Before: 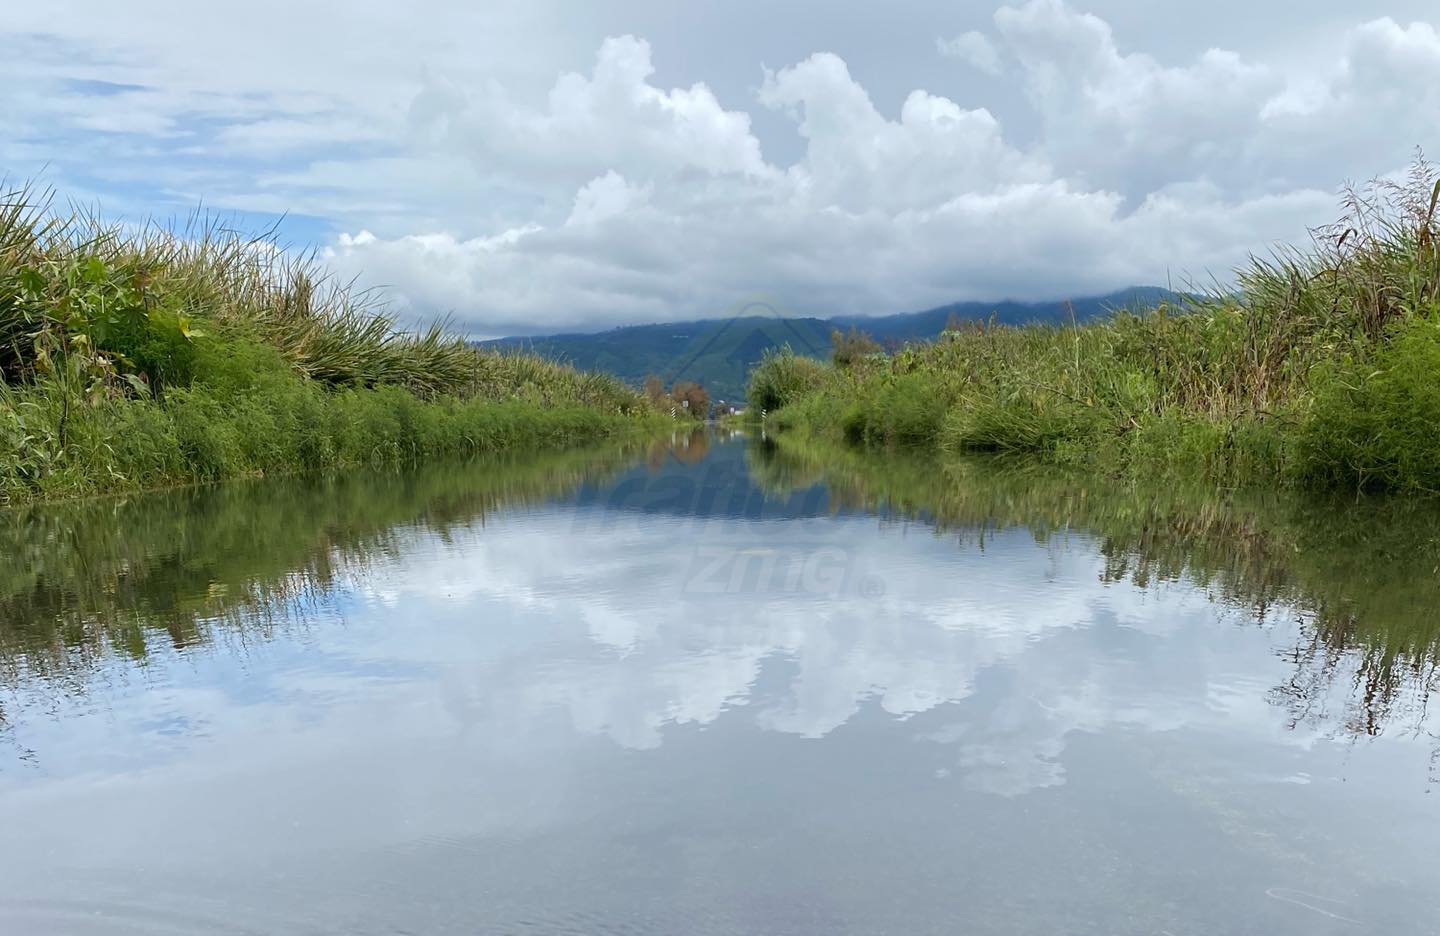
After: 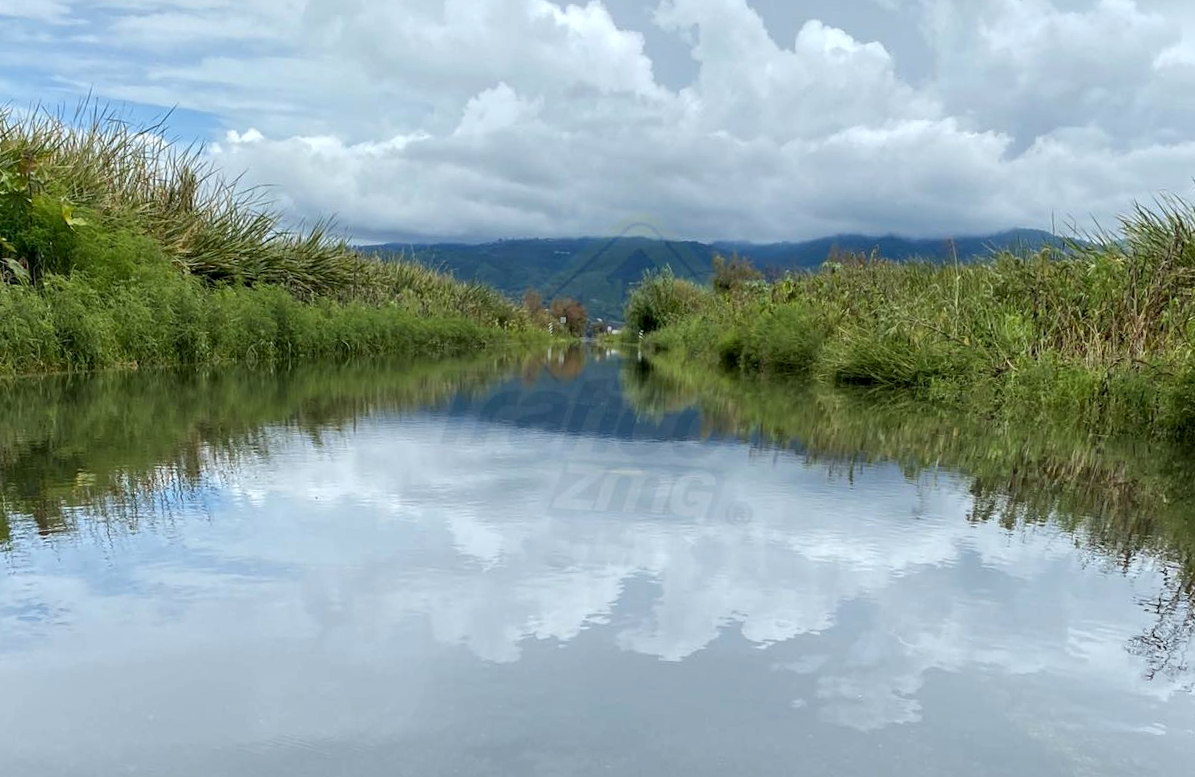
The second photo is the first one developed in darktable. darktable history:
local contrast: on, module defaults
white balance: red 0.978, blue 0.999
crop and rotate: angle -3.27°, left 5.211%, top 5.211%, right 4.607%, bottom 4.607%
